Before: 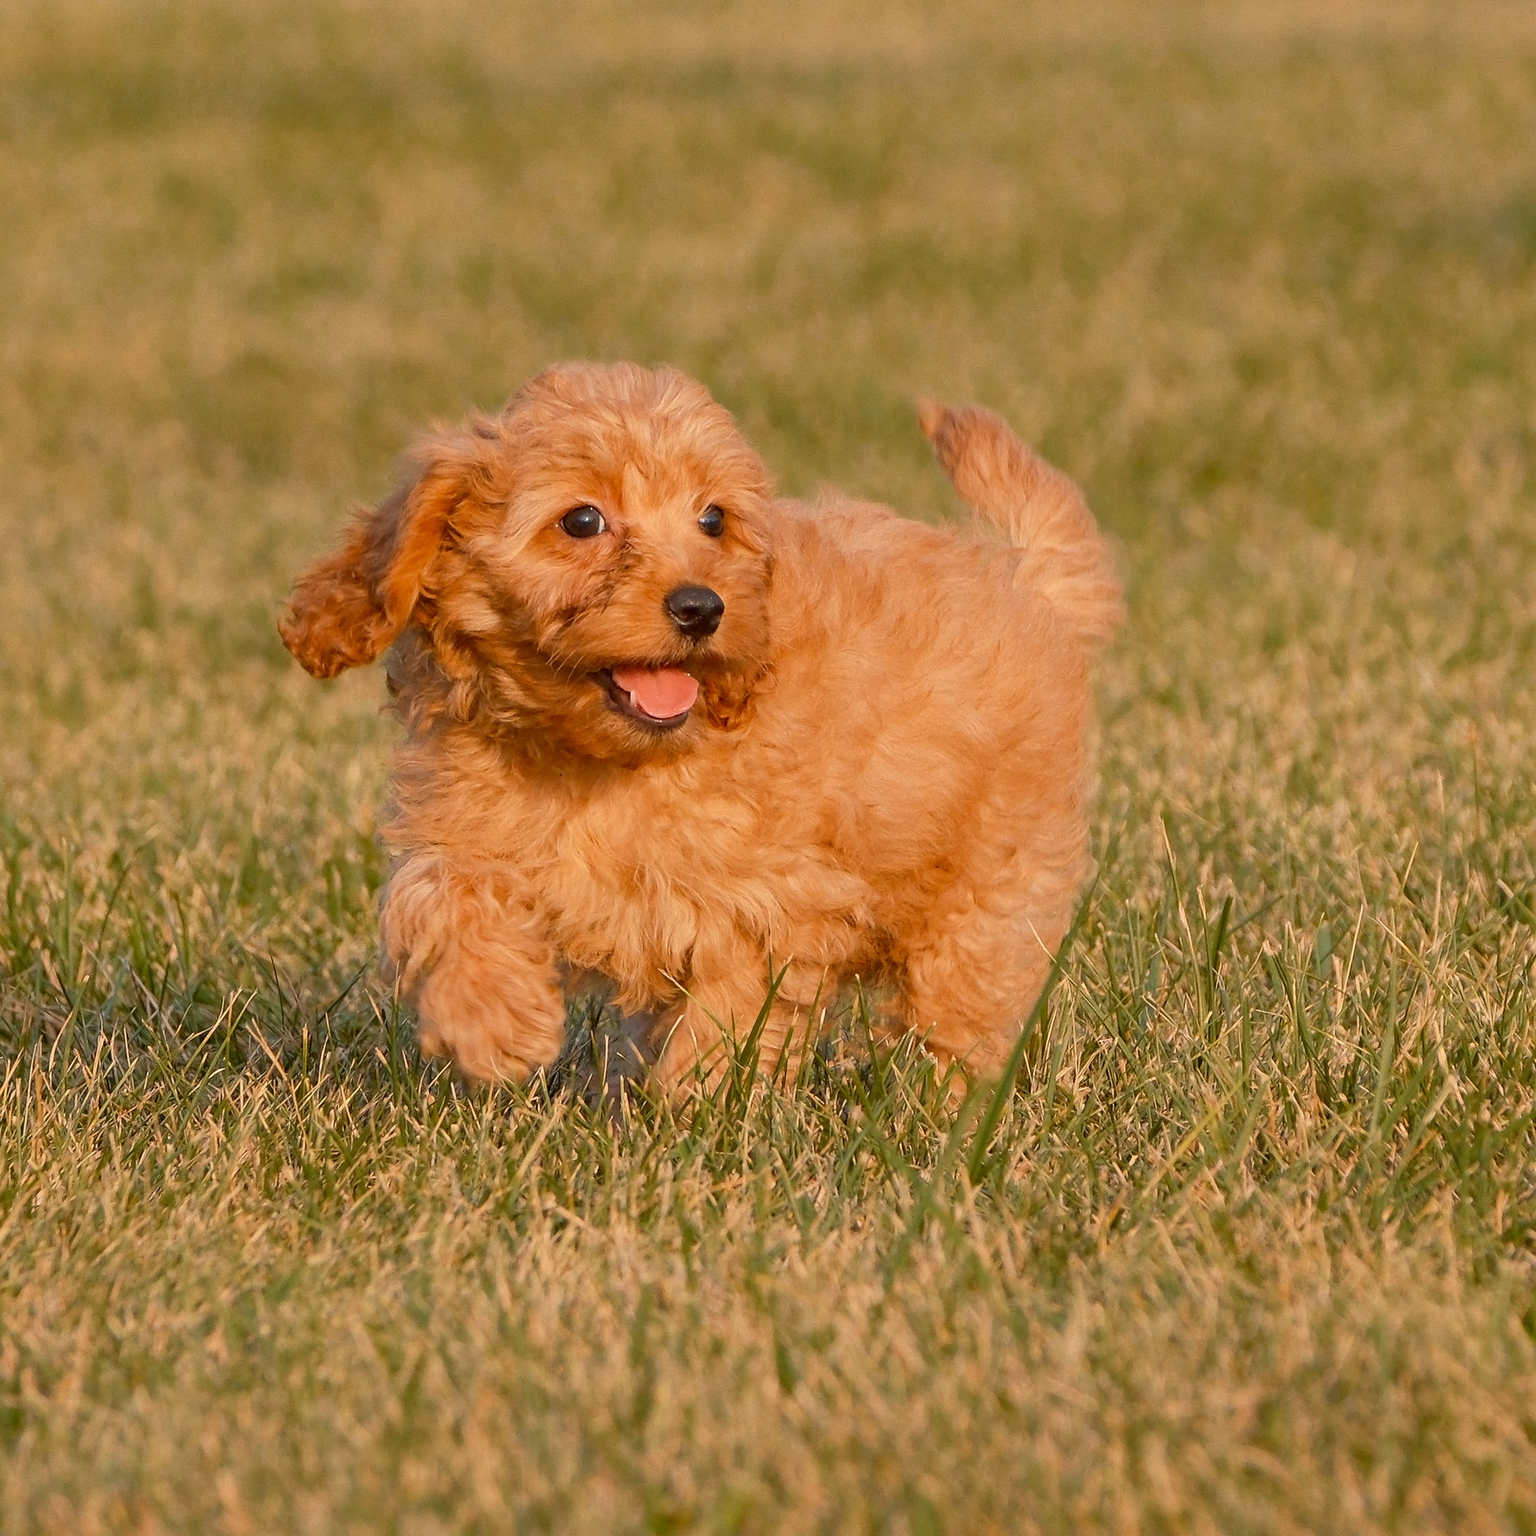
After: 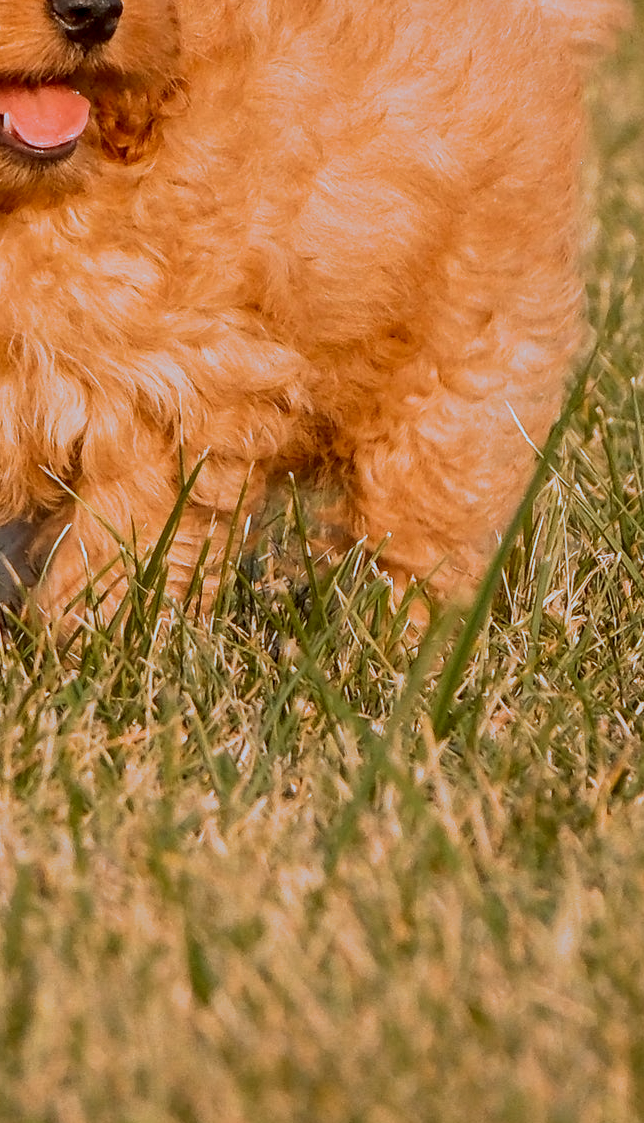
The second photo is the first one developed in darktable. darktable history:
split-toning: shadows › hue 351.18°, shadows › saturation 0.86, highlights › hue 218.82°, highlights › saturation 0.73, balance -19.167
crop: left 40.878%, top 39.176%, right 25.993%, bottom 3.081%
local contrast: detail 130%
